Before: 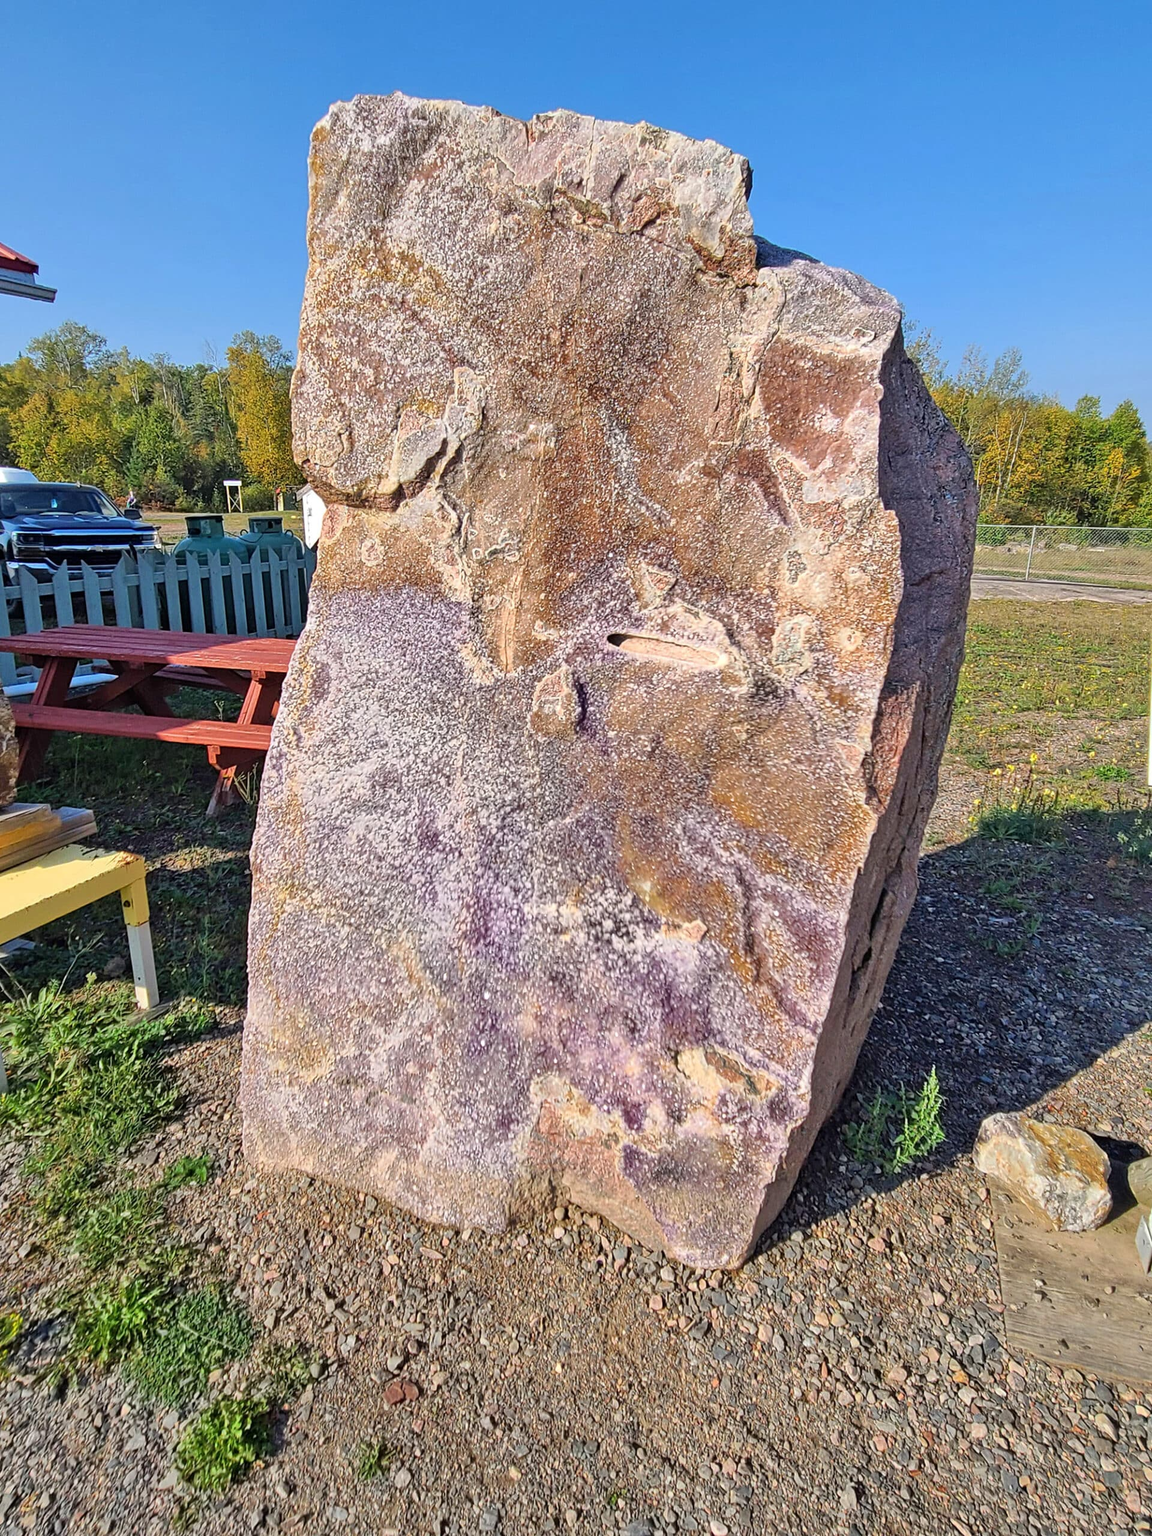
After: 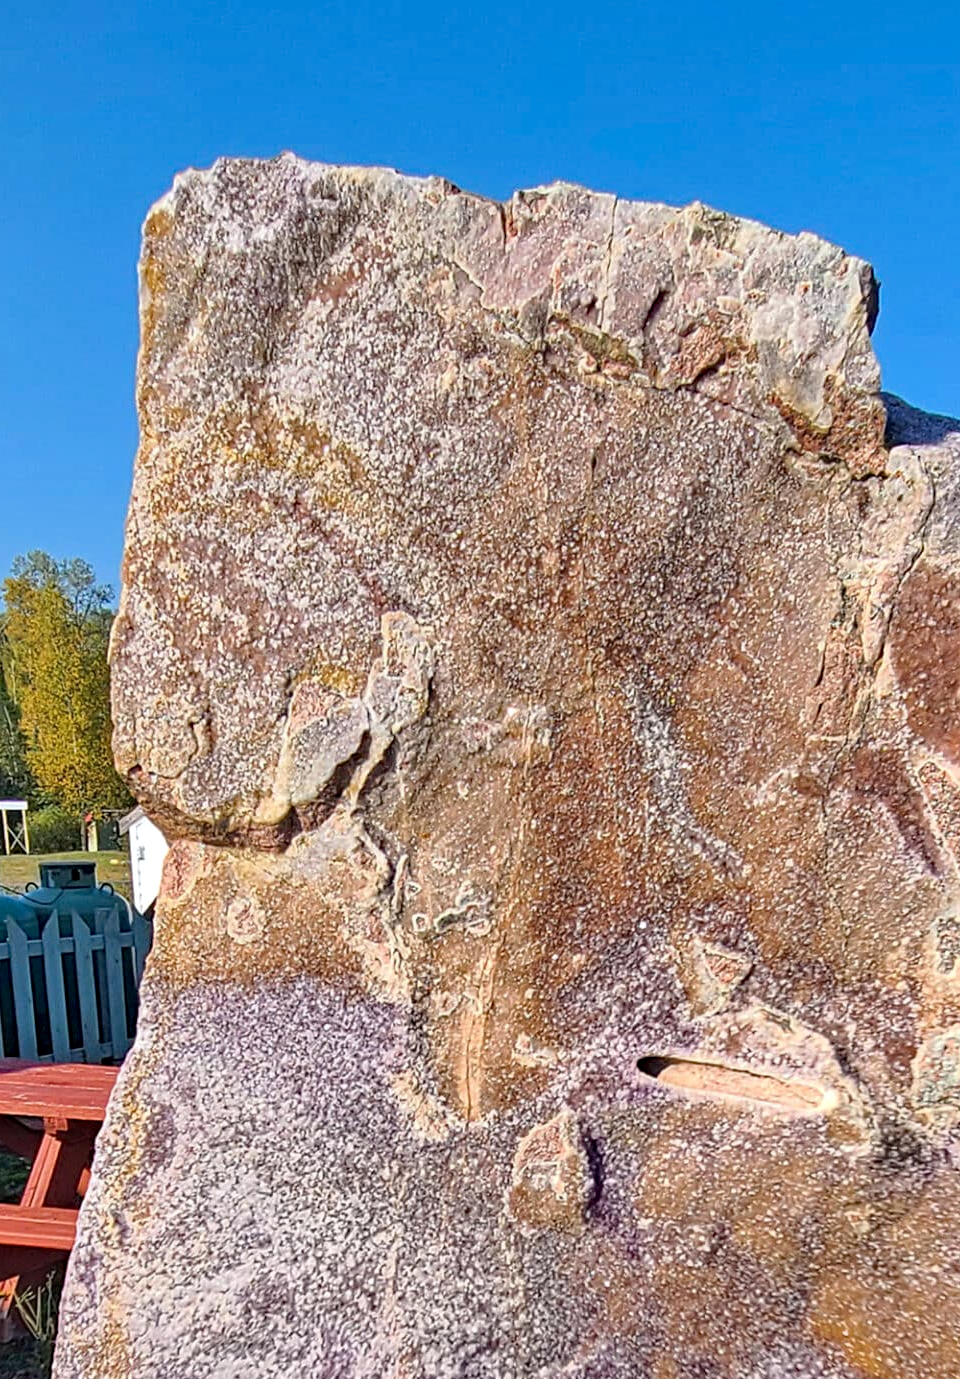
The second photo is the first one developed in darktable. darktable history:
crop: left 19.578%, right 30.412%, bottom 46.101%
haze removal: strength 0.303, distance 0.246, compatibility mode true, adaptive false
